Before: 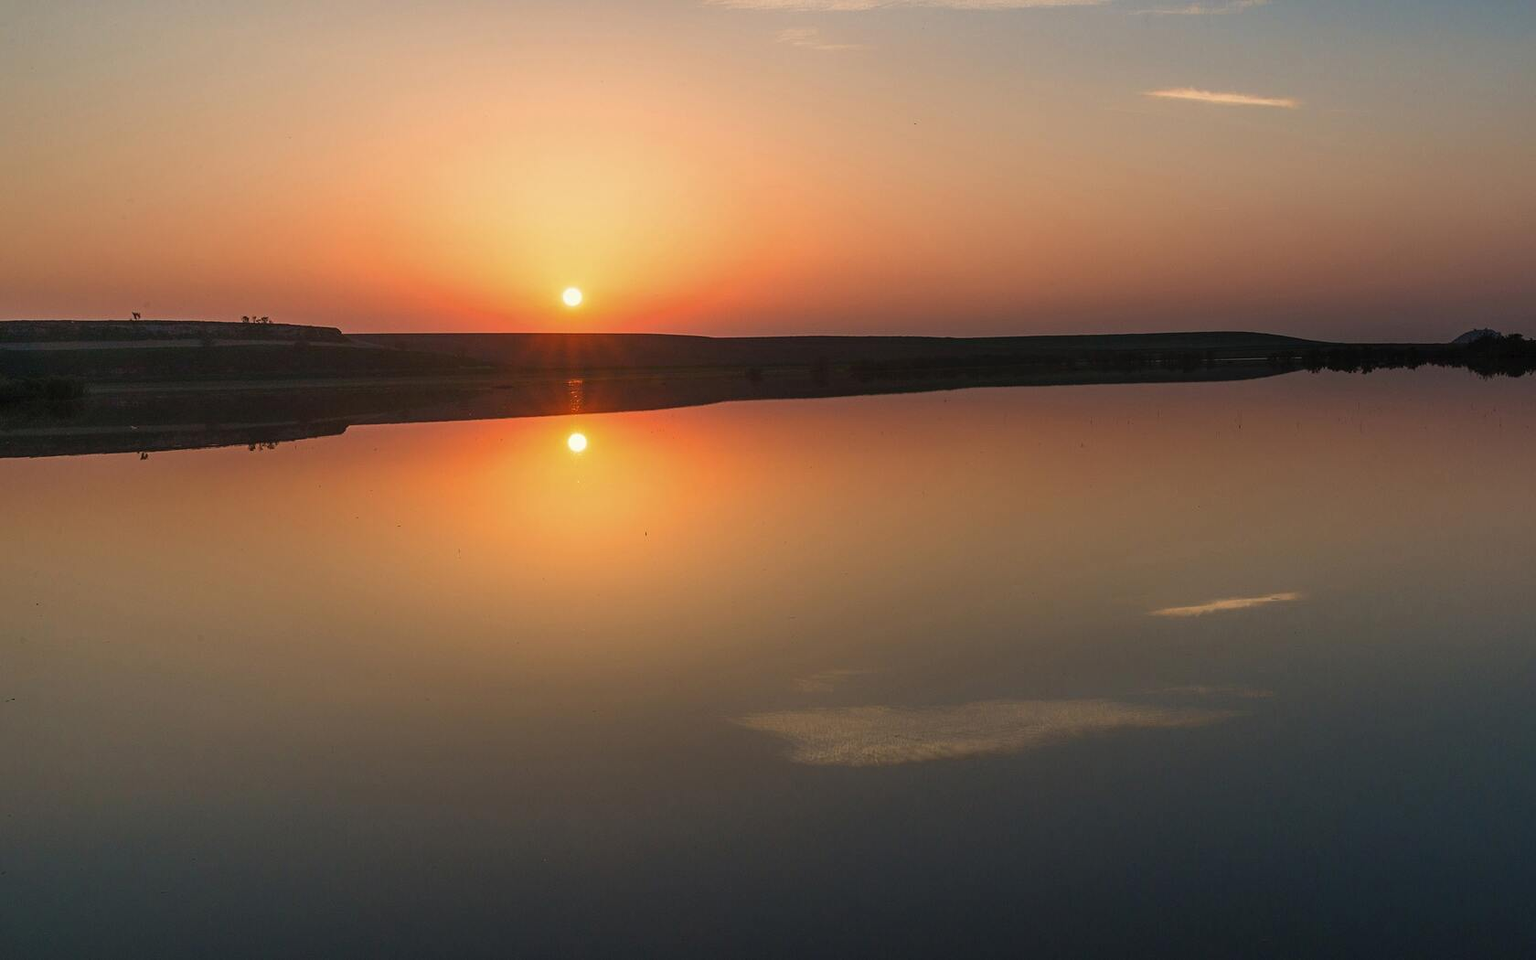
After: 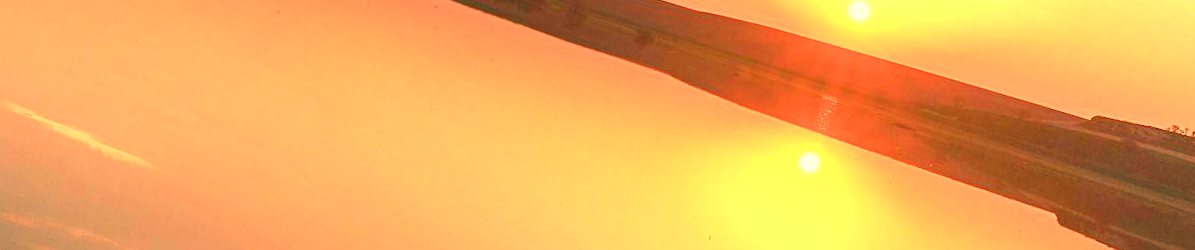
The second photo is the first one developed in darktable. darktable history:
contrast brightness saturation: brightness 0.15
color balance rgb: perceptual saturation grading › global saturation 20%, perceptual saturation grading › highlights -25%, perceptual saturation grading › shadows 25%
exposure: black level correction 0.001, exposure 1.719 EV, compensate exposure bias true, compensate highlight preservation false
crop and rotate: angle 16.12°, top 30.835%, bottom 35.653%
white balance: red 1.467, blue 0.684
